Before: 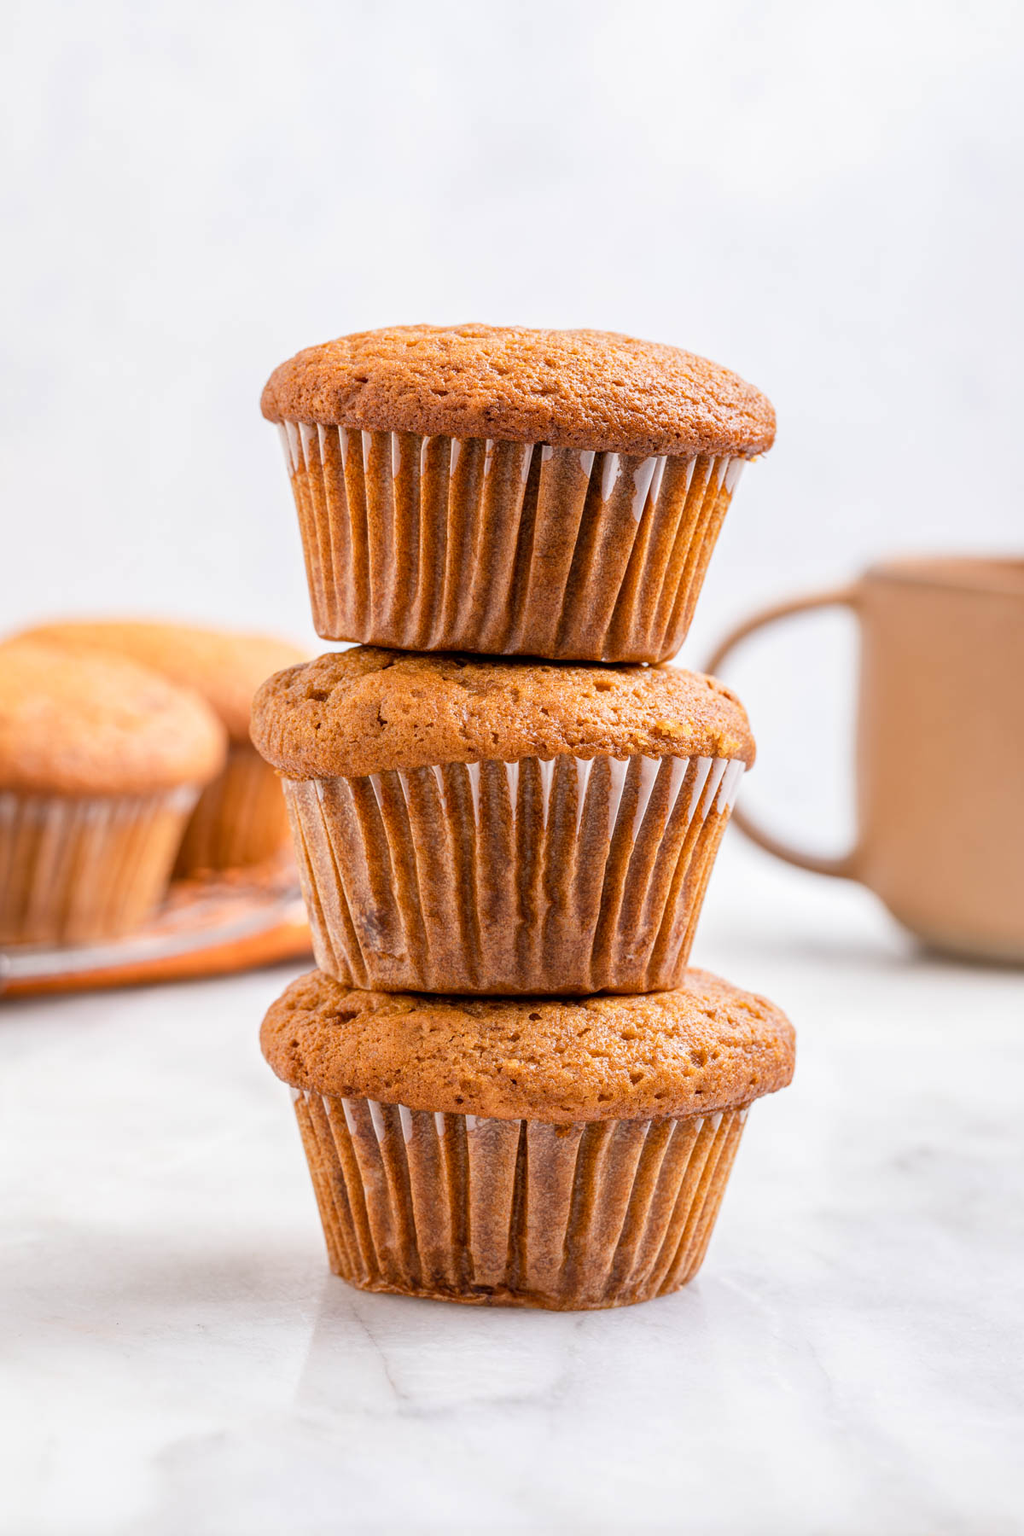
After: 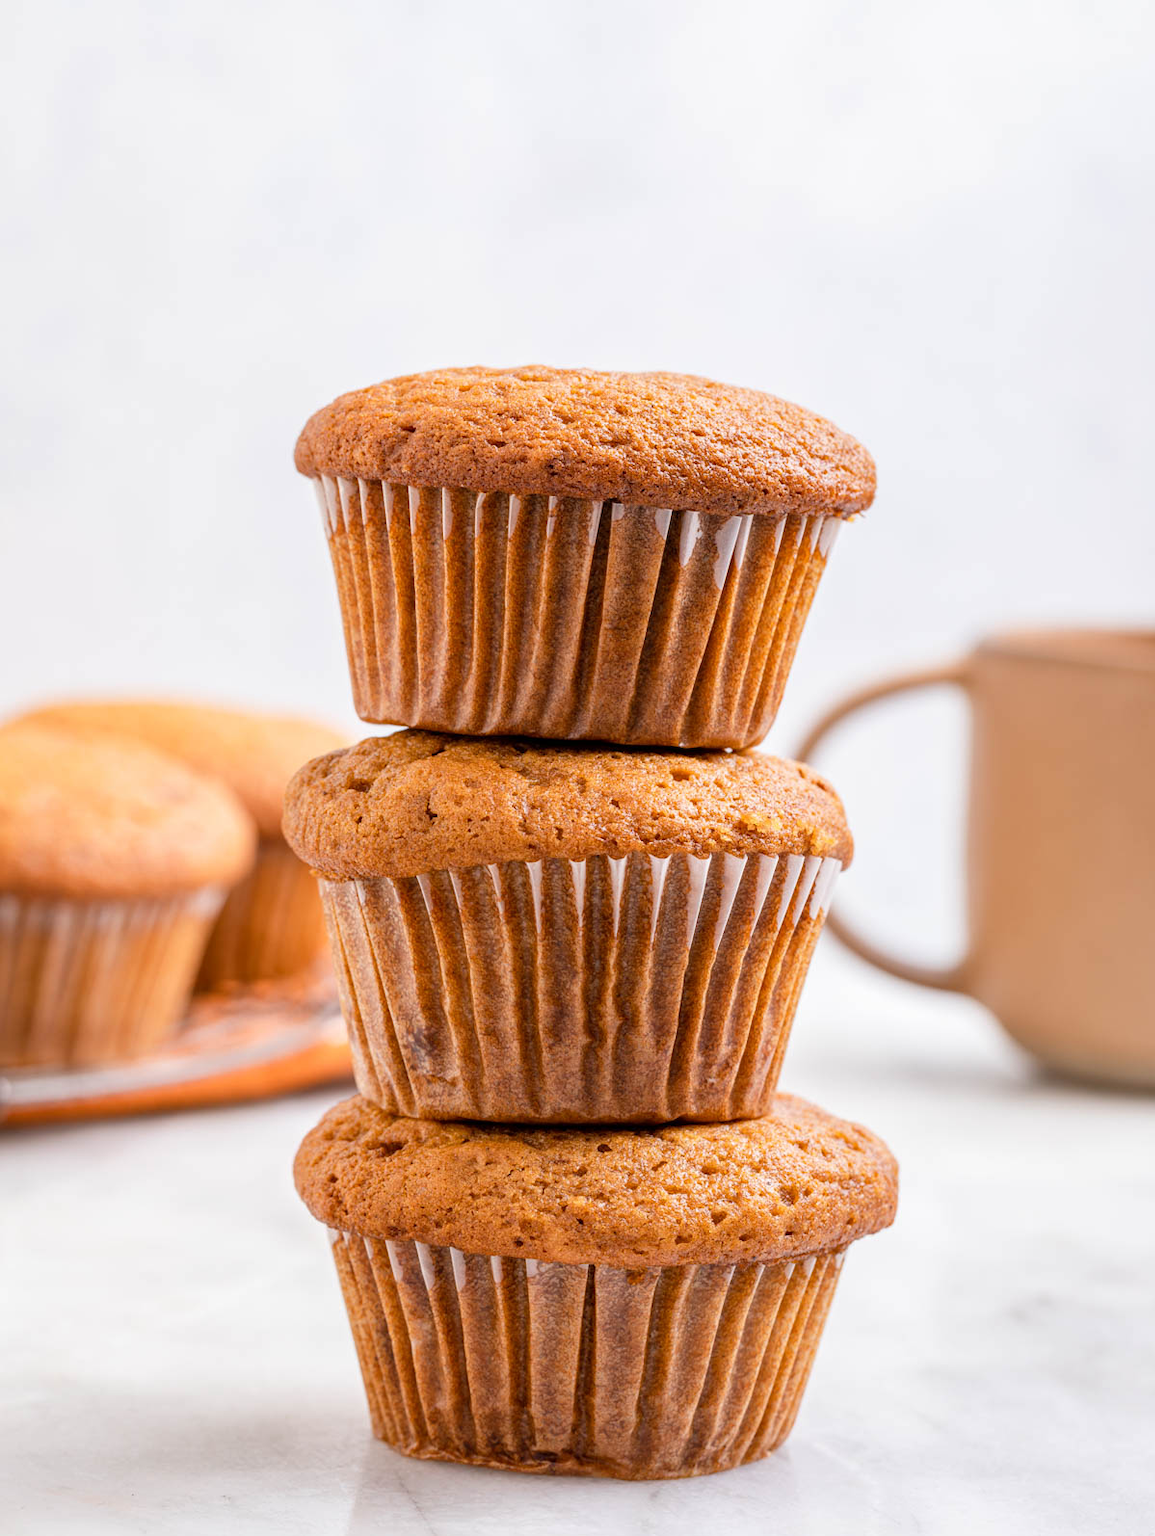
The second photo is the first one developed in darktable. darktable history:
crop and rotate: top 0%, bottom 11.412%
